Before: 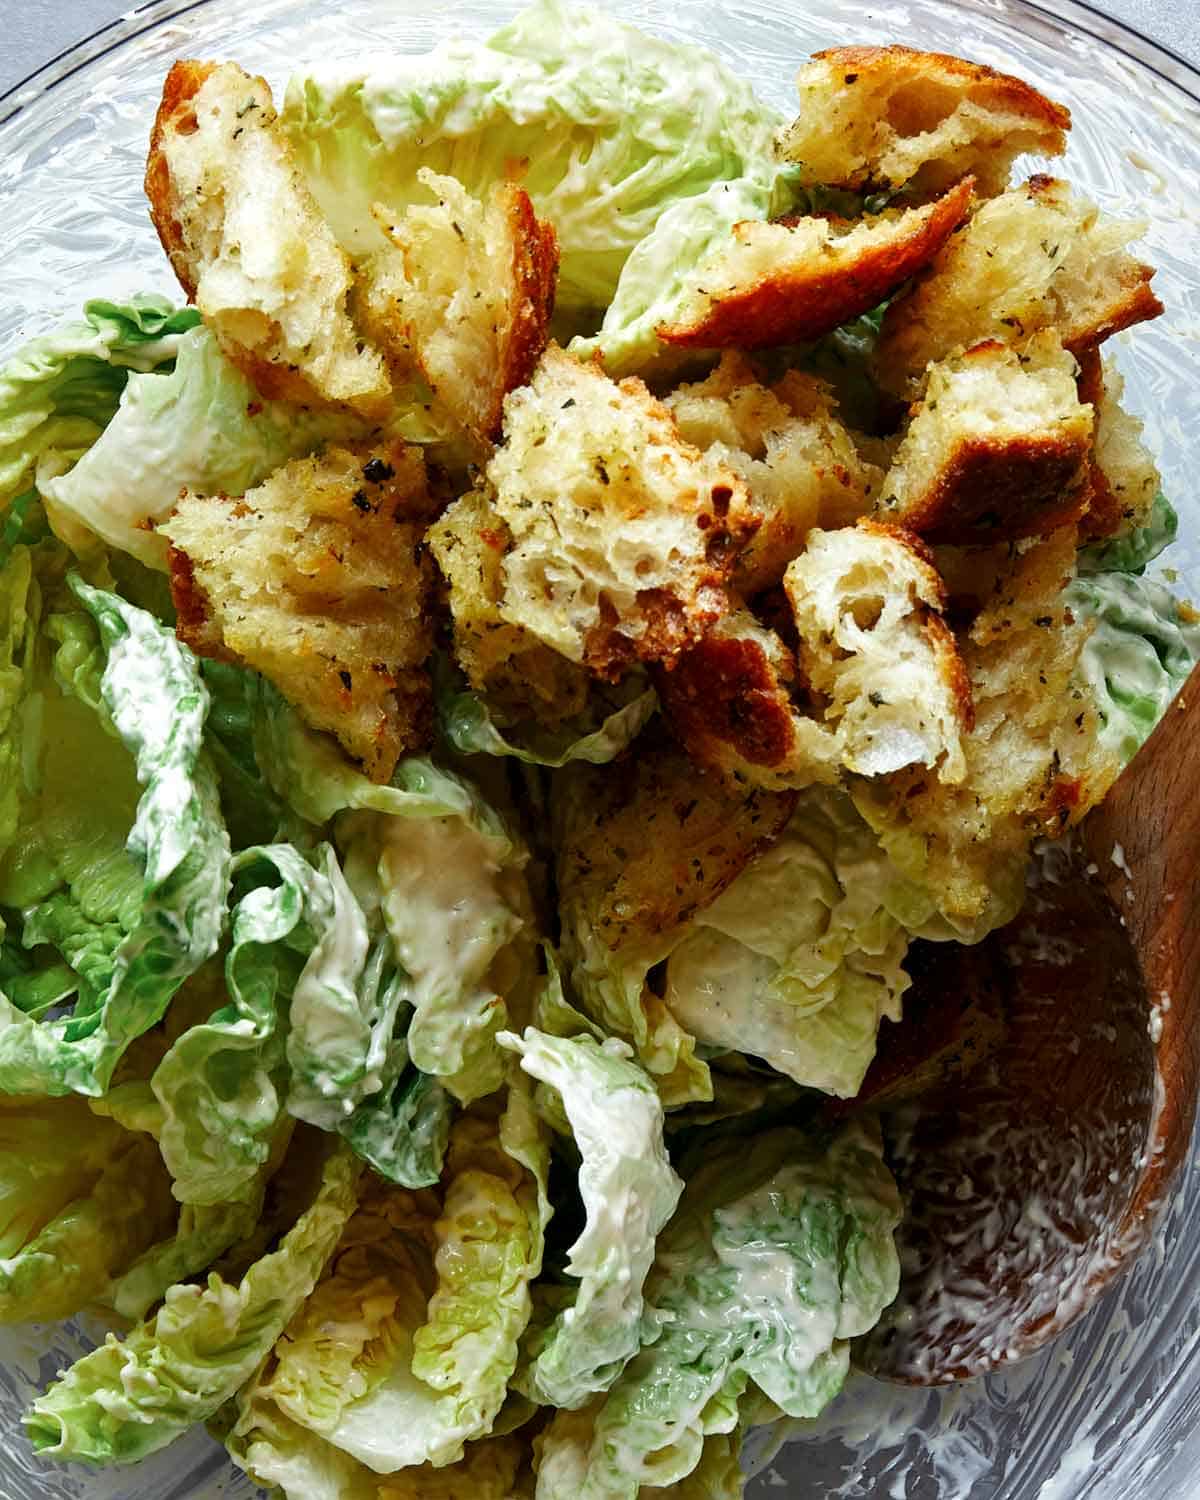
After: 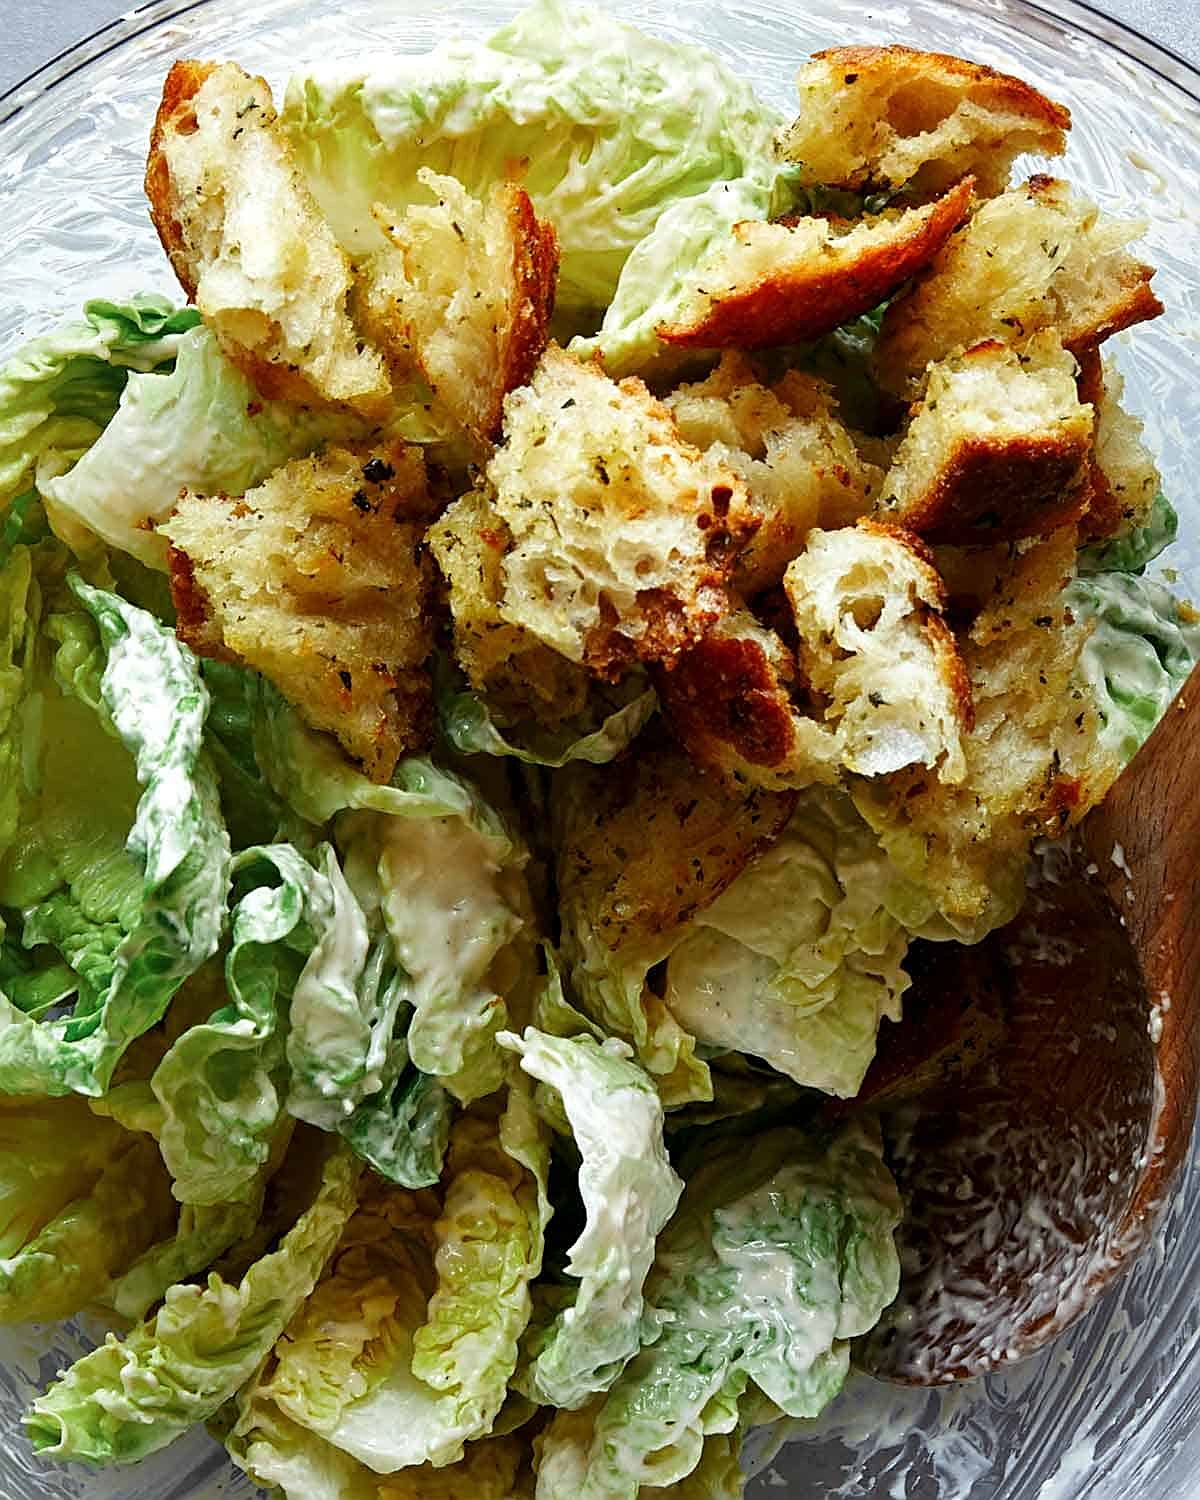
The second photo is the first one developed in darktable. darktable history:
sharpen: radius 1.977
